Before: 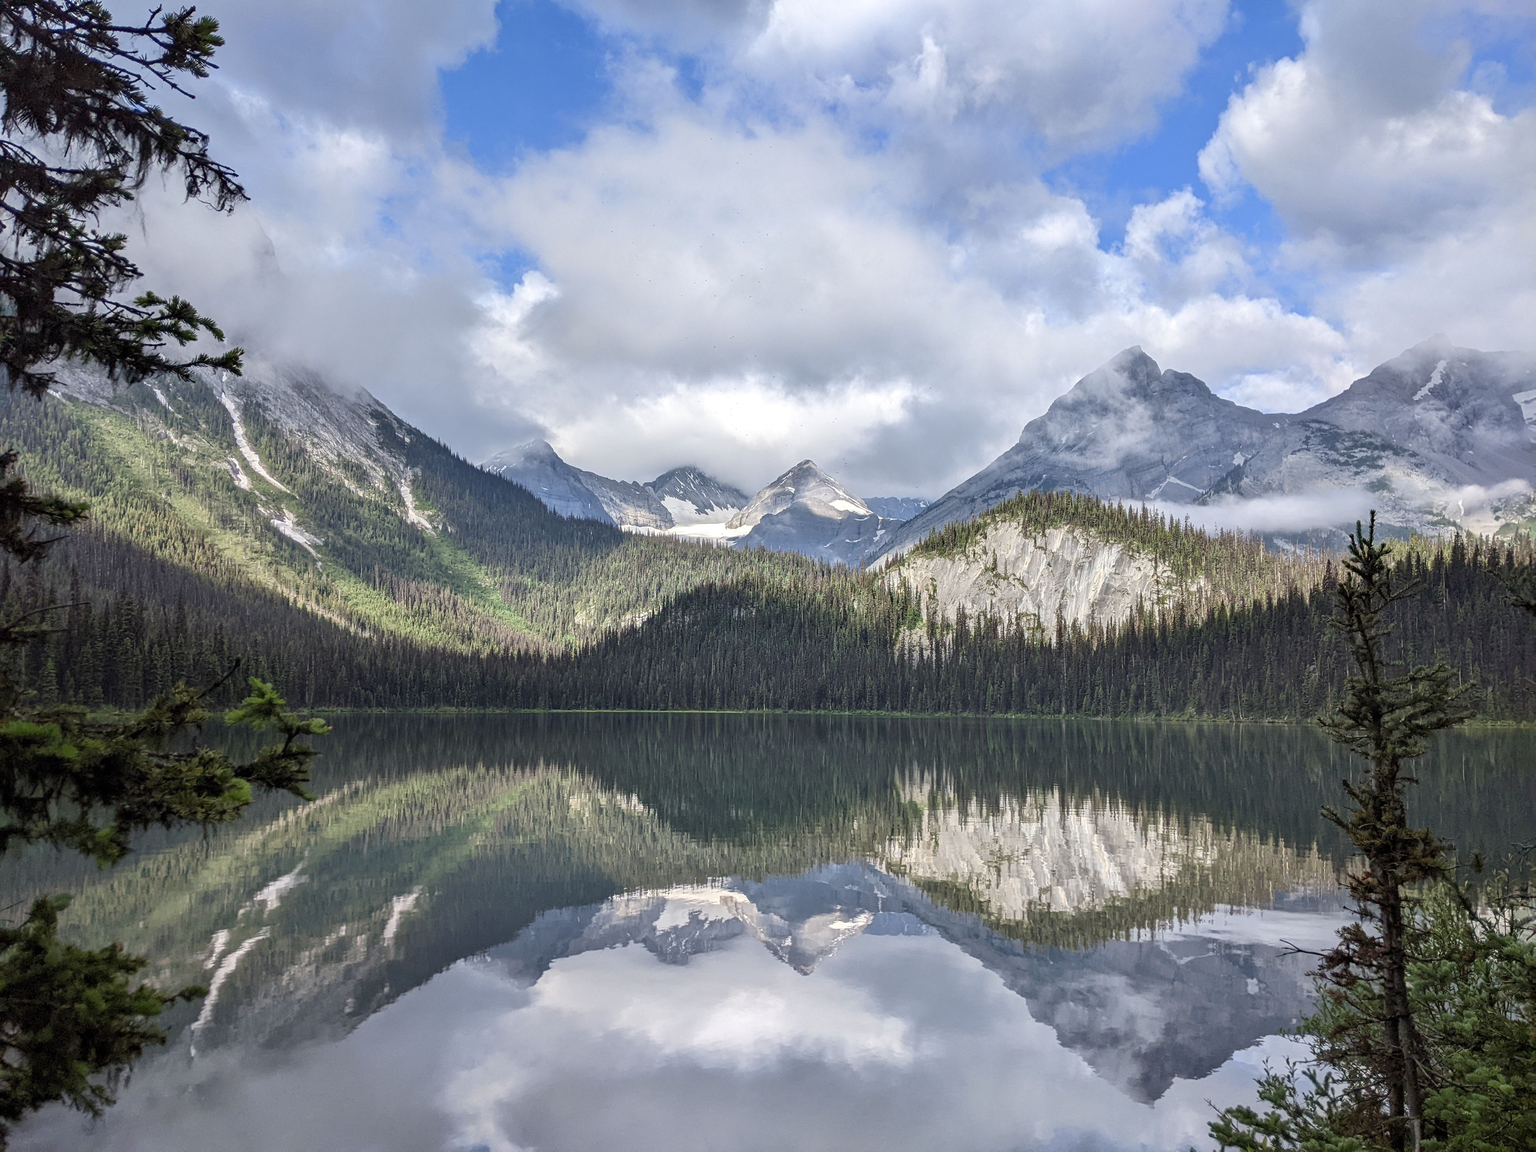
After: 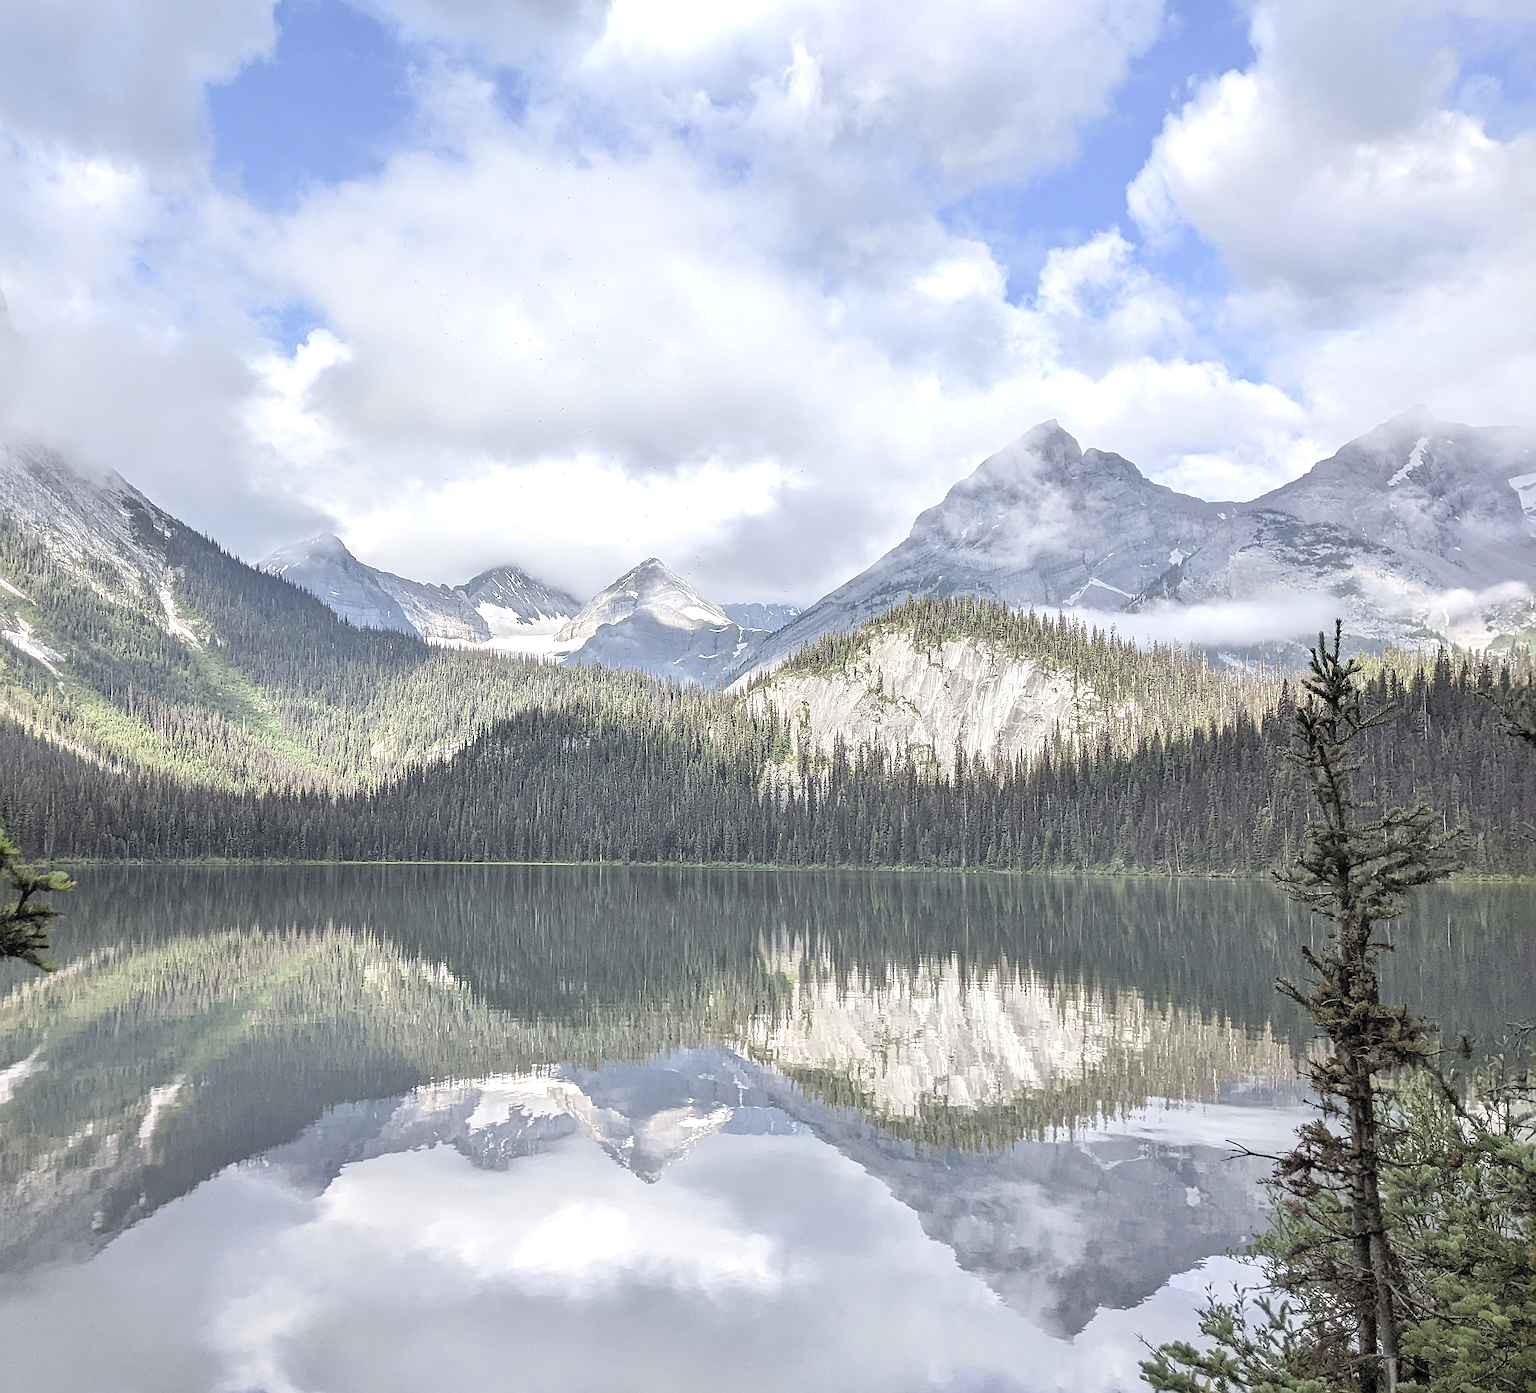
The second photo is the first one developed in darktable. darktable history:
color balance rgb: linear chroma grading › global chroma 14.976%, perceptual saturation grading › global saturation 30.117%, perceptual brilliance grading › global brilliance 9.931%, perceptual brilliance grading › shadows 15.474%
crop: left 17.544%, bottom 0.025%
contrast brightness saturation: brightness 0.186, saturation -0.513
sharpen: radius 1.406, amount 1.238, threshold 0.787
